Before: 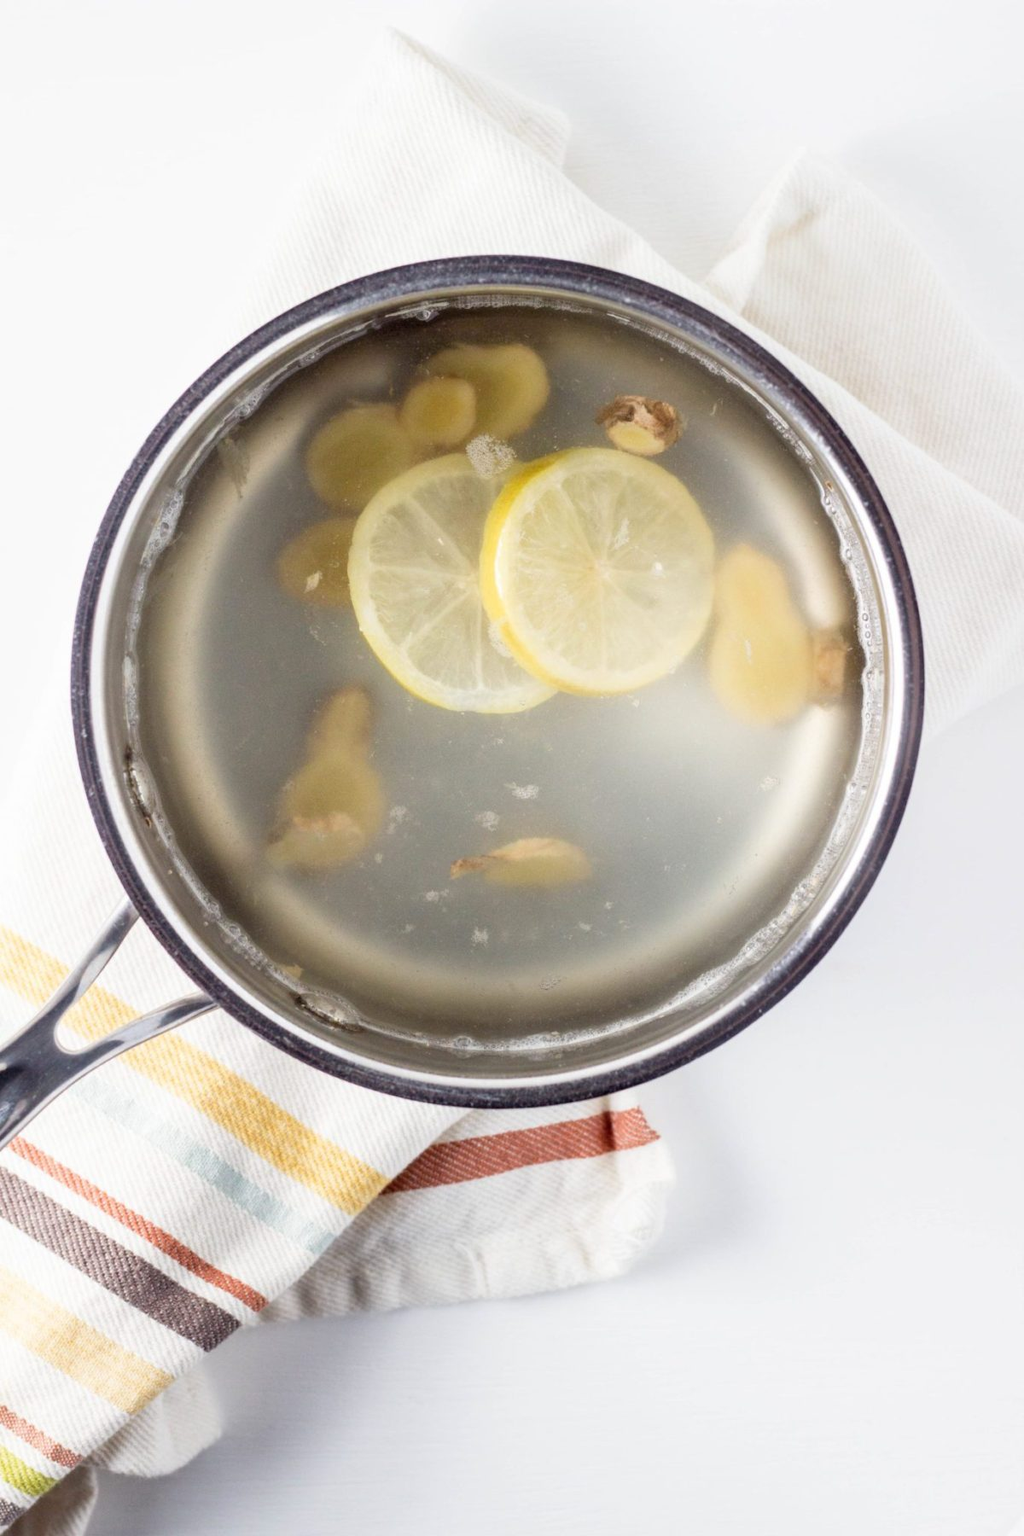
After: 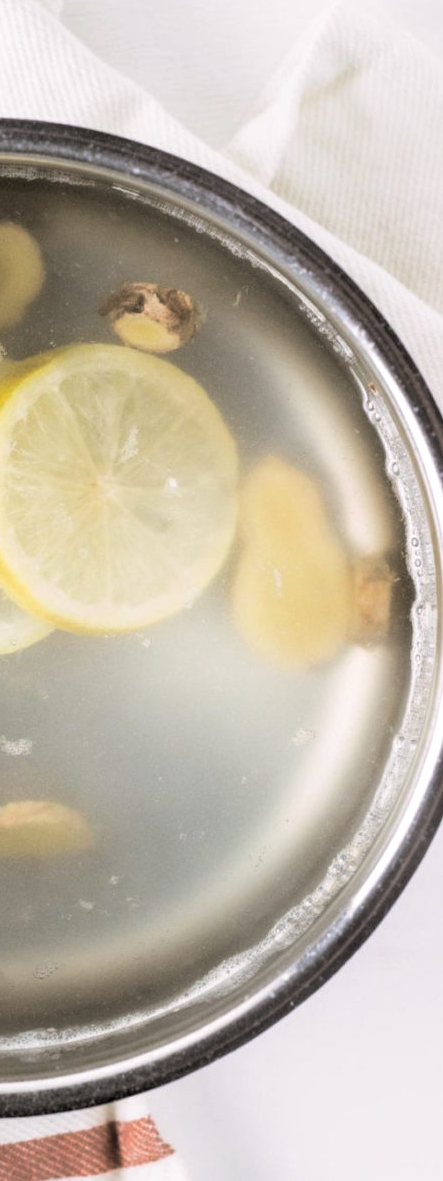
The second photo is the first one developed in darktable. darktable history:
split-toning: shadows › hue 46.8°, shadows › saturation 0.17, highlights › hue 316.8°, highlights › saturation 0.27, balance -51.82
crop and rotate: left 49.936%, top 10.094%, right 13.136%, bottom 24.256%
contrast equalizer: y [[0.509, 0.517, 0.523, 0.523, 0.517, 0.509], [0.5 ×6], [0.5 ×6], [0 ×6], [0 ×6]]
base curve: preserve colors none
